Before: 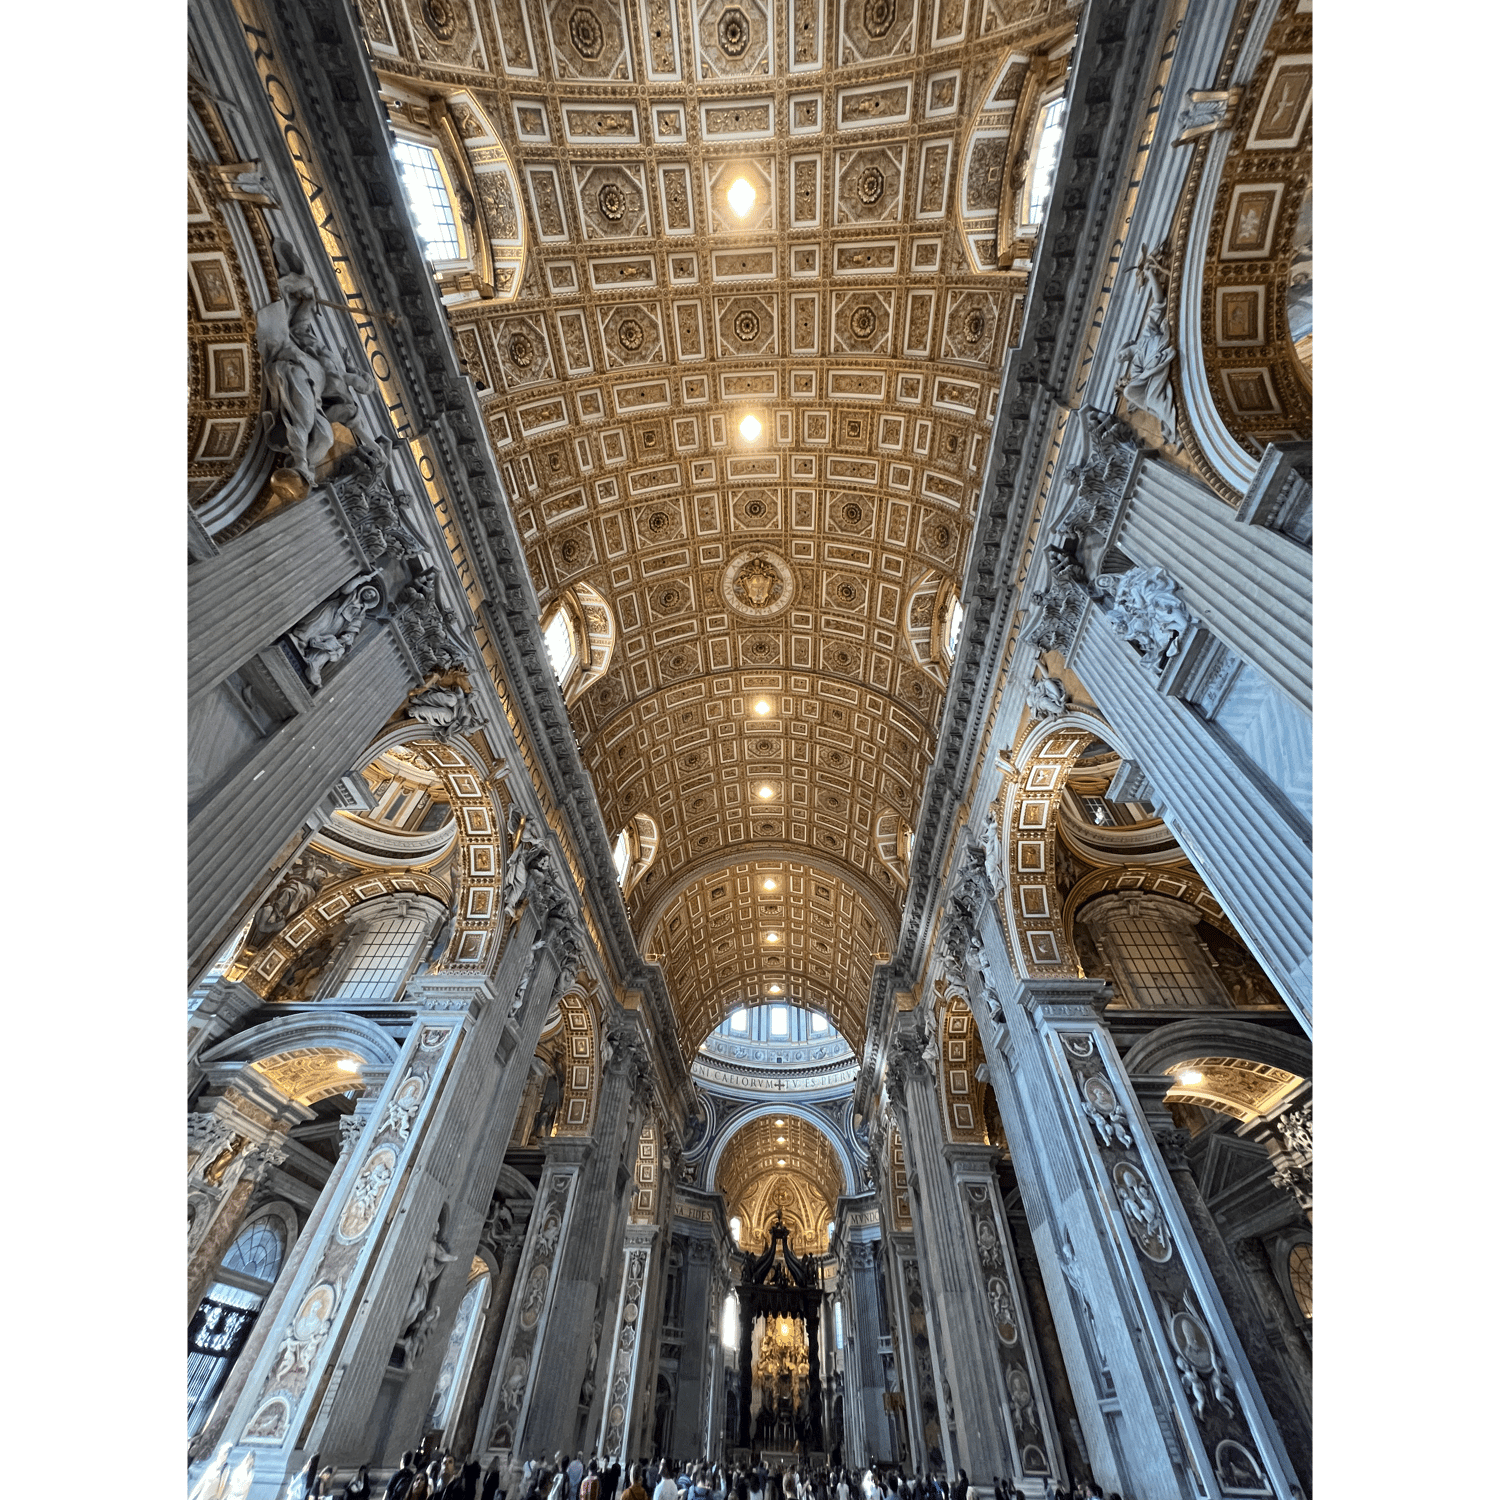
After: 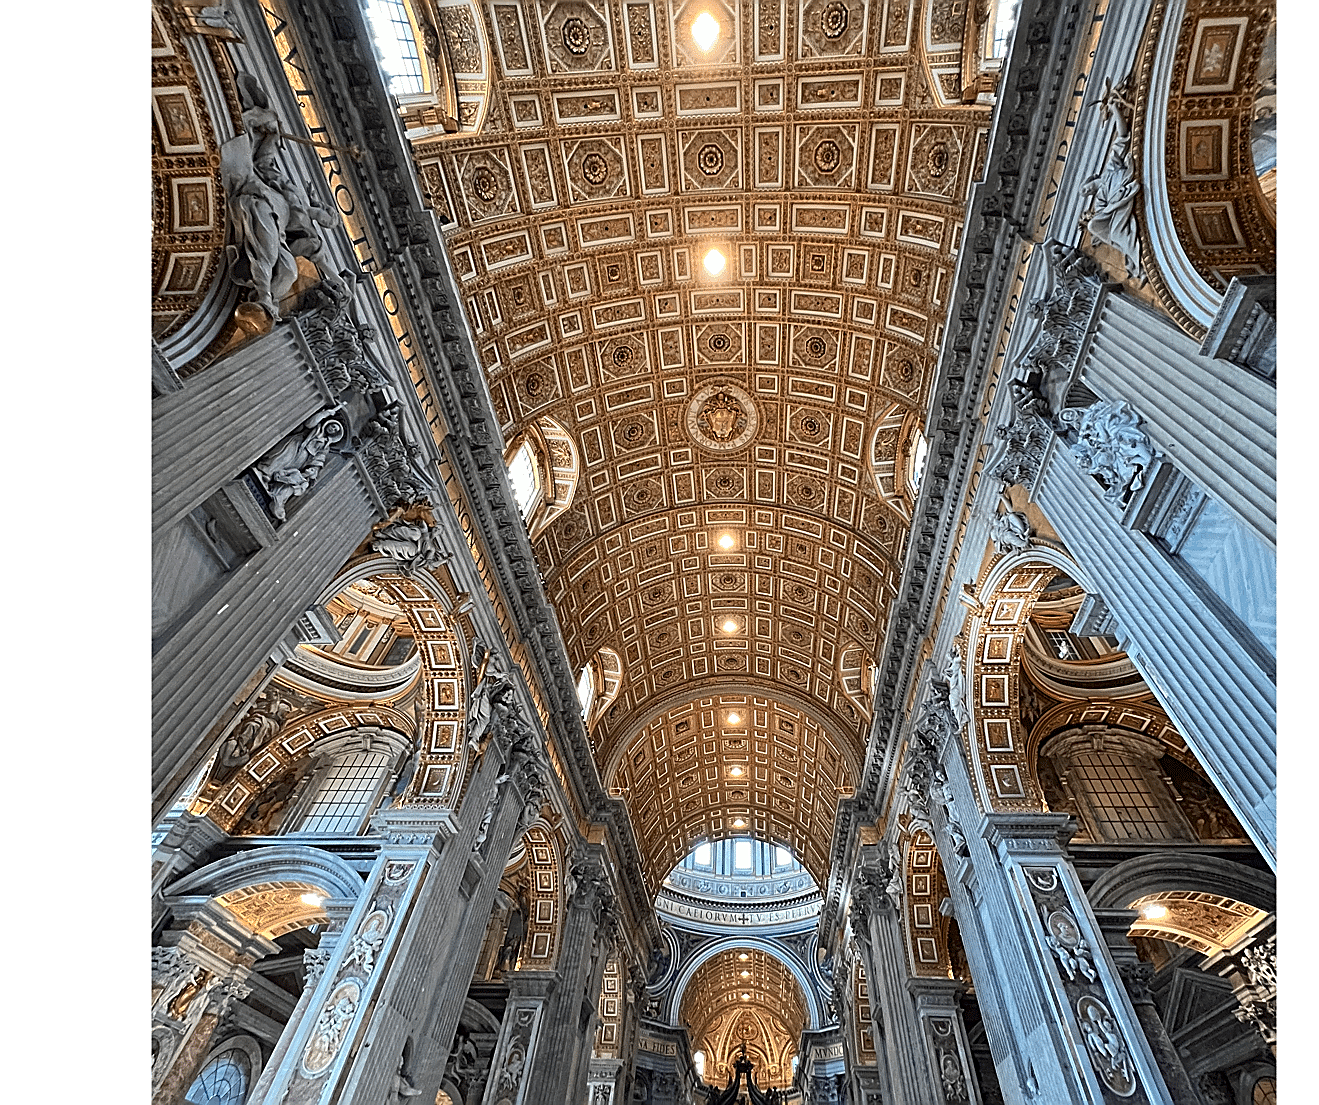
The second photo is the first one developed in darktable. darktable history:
crop and rotate: left 2.453%, top 11.105%, right 9.603%, bottom 15.192%
sharpen: radius 1.417, amount 1.24, threshold 0.606
exposure: black level correction 0.001, compensate highlight preservation false
color zones: curves: ch1 [(0.263, 0.53) (0.376, 0.287) (0.487, 0.512) (0.748, 0.547) (1, 0.513)]; ch2 [(0.262, 0.45) (0.751, 0.477)]
